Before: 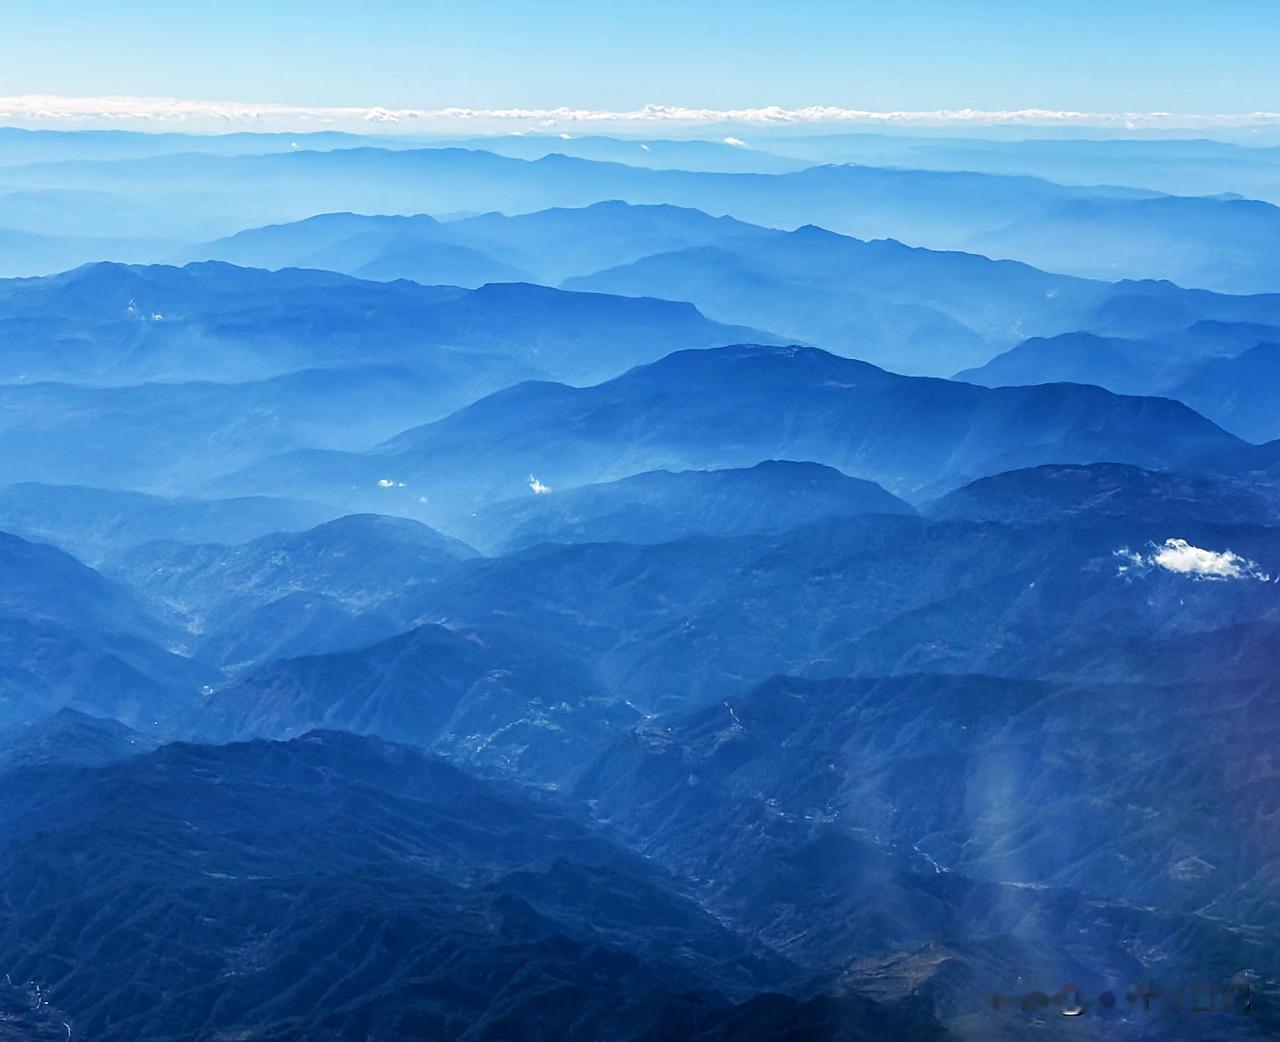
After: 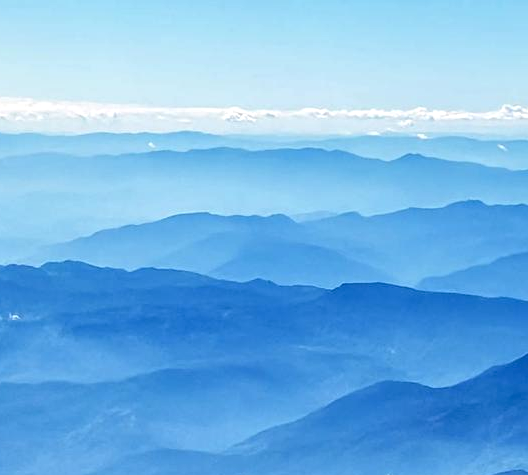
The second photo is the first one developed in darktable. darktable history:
crop and rotate: left 11.207%, top 0.046%, right 47.471%, bottom 54.346%
local contrast: on, module defaults
